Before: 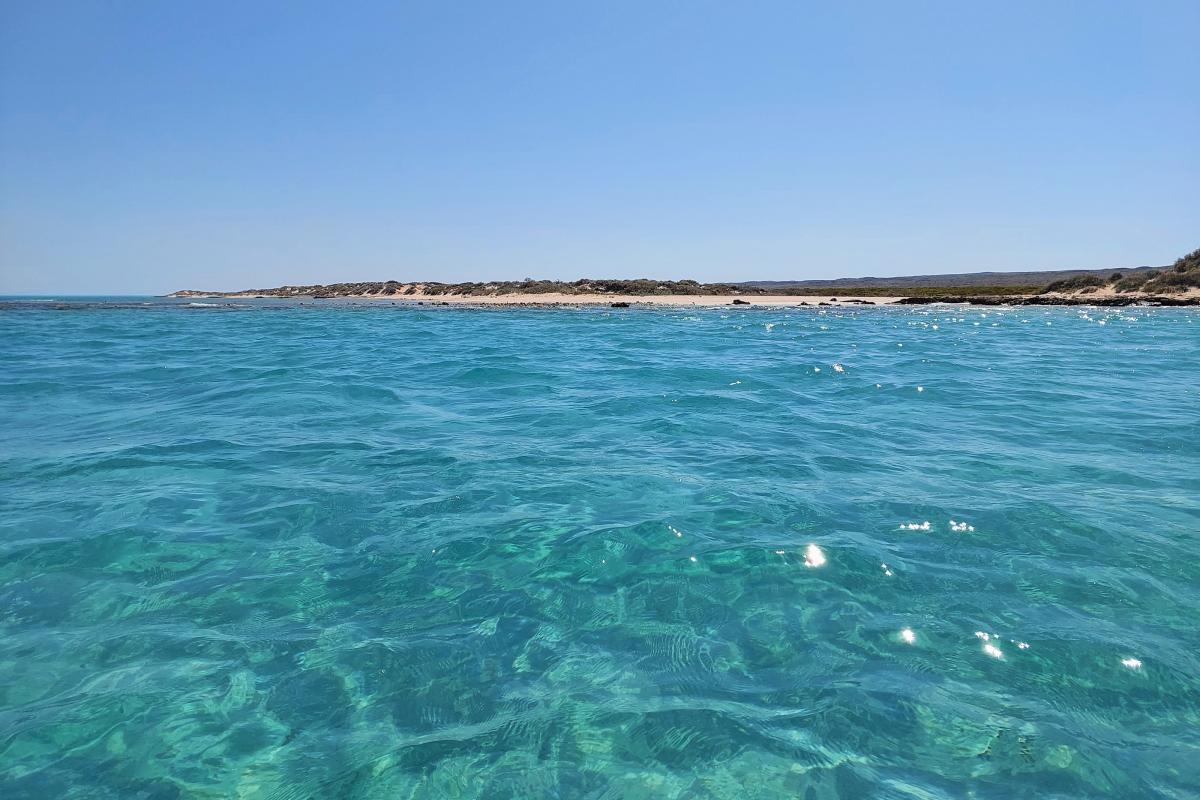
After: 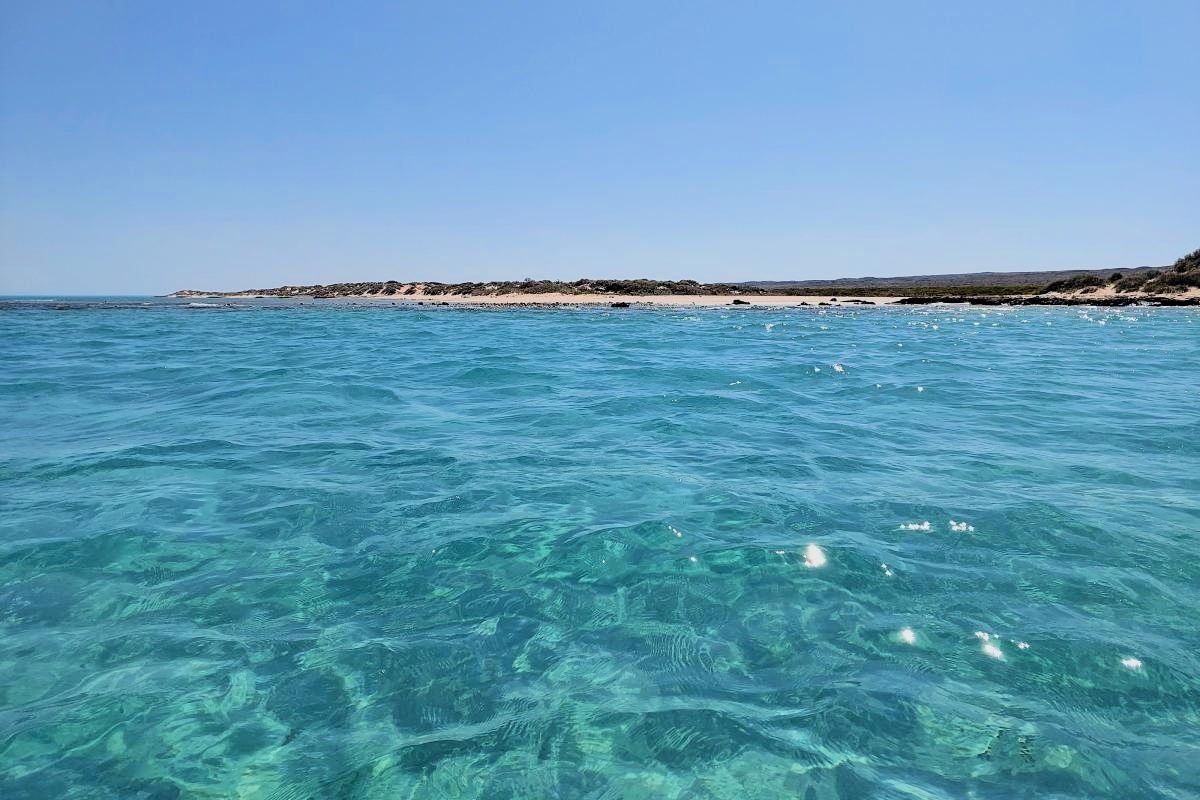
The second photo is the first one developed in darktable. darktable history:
exposure: compensate highlight preservation false
filmic rgb: hardness 4.17, contrast 1.364, color science v6 (2022)
